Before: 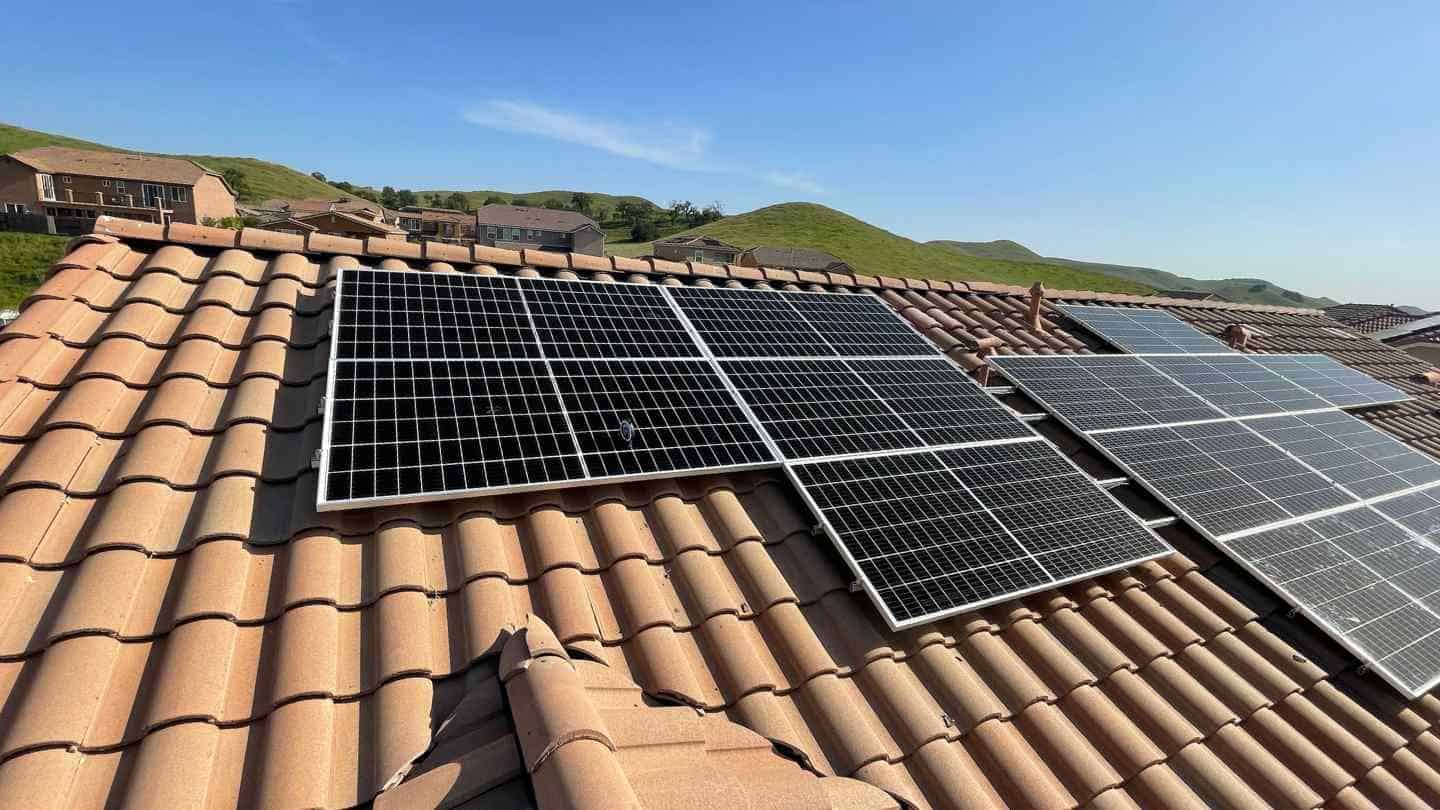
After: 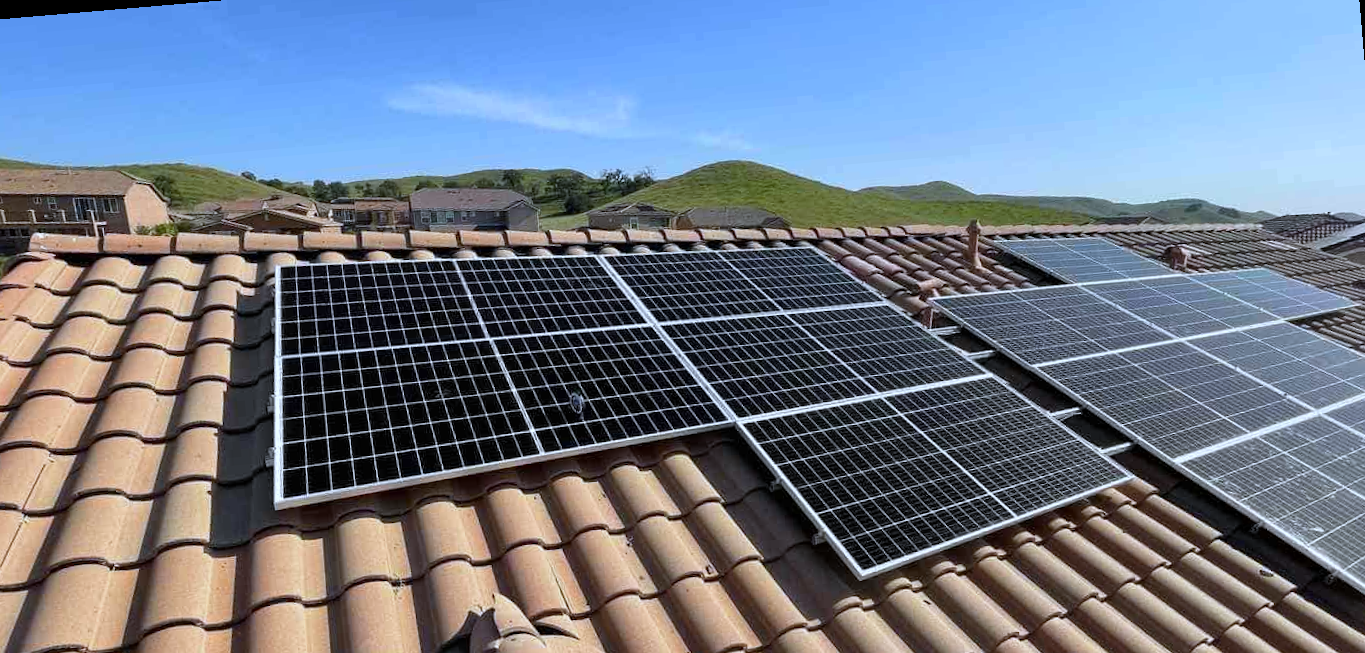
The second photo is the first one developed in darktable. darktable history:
white balance: red 0.931, blue 1.11
crop: left 5.596%, top 10.314%, right 3.534%, bottom 19.395%
rotate and perspective: rotation -4.86°, automatic cropping off
